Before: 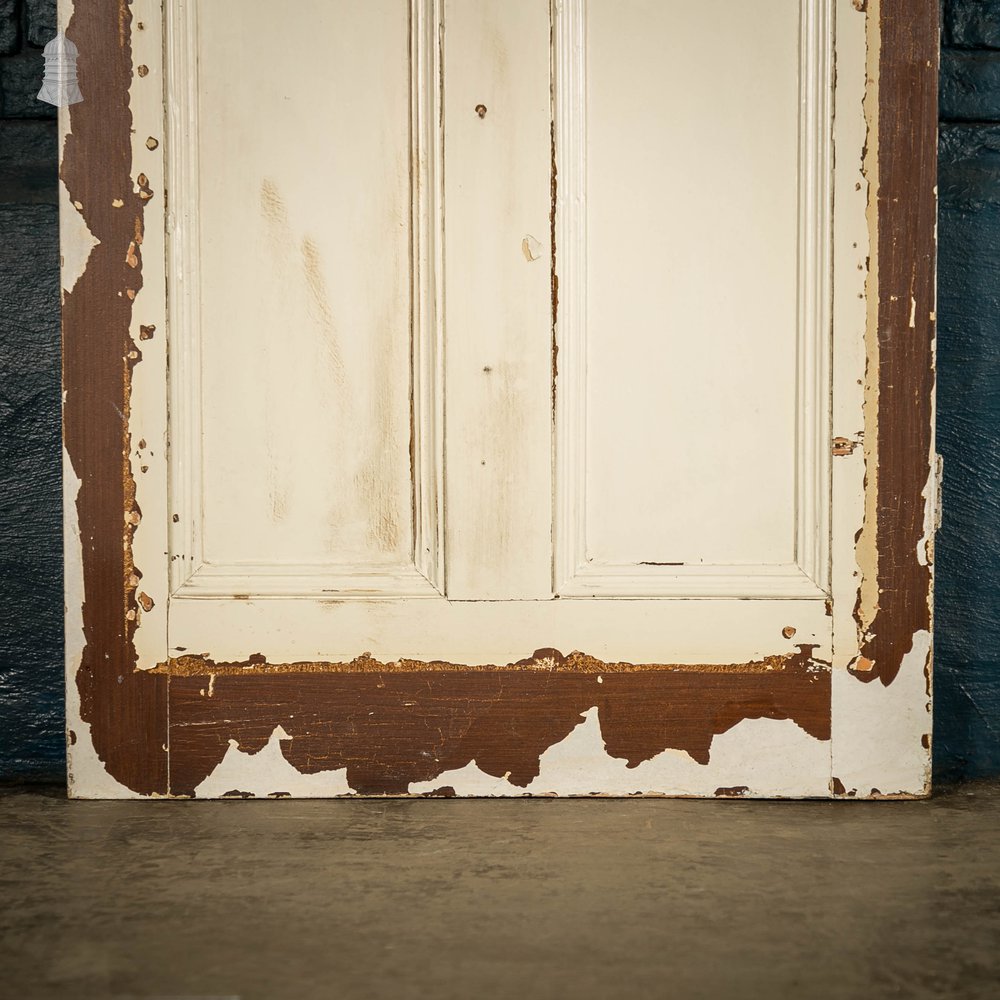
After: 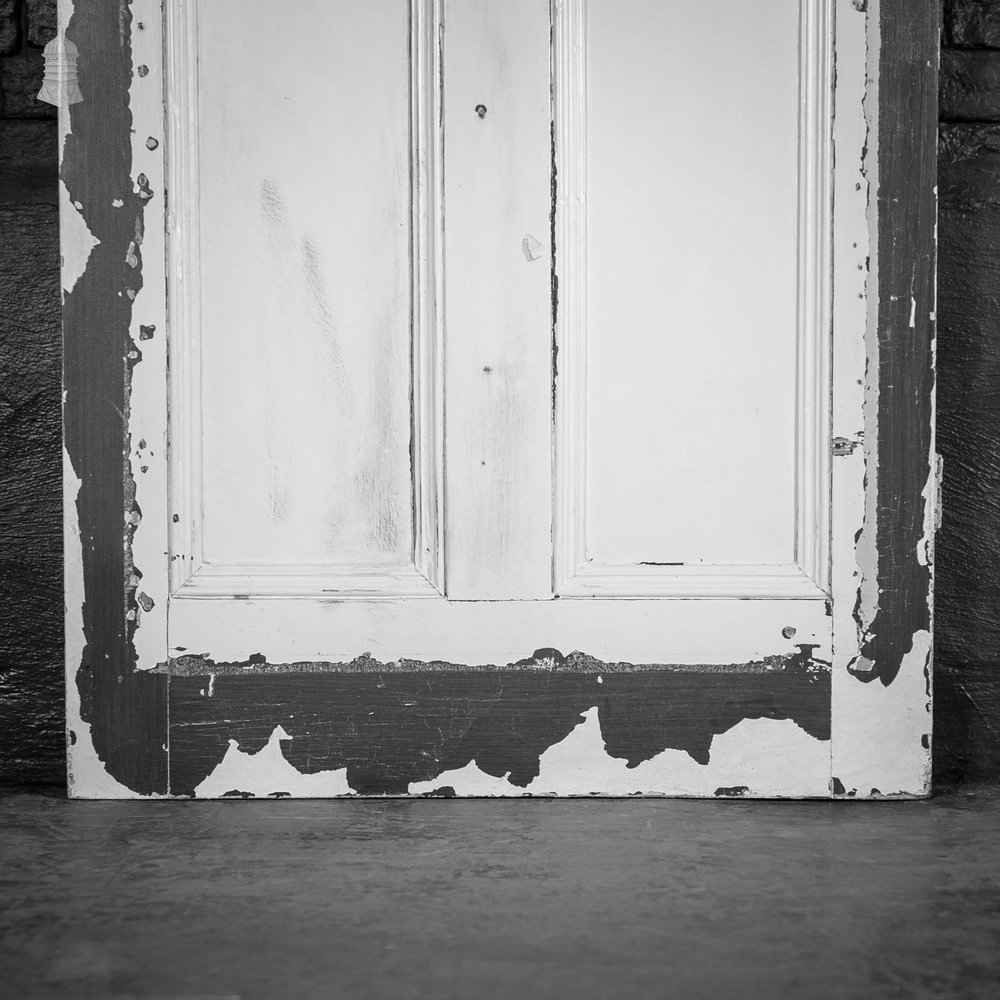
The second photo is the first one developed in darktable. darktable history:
base curve: preserve colors none
monochrome: on, module defaults
